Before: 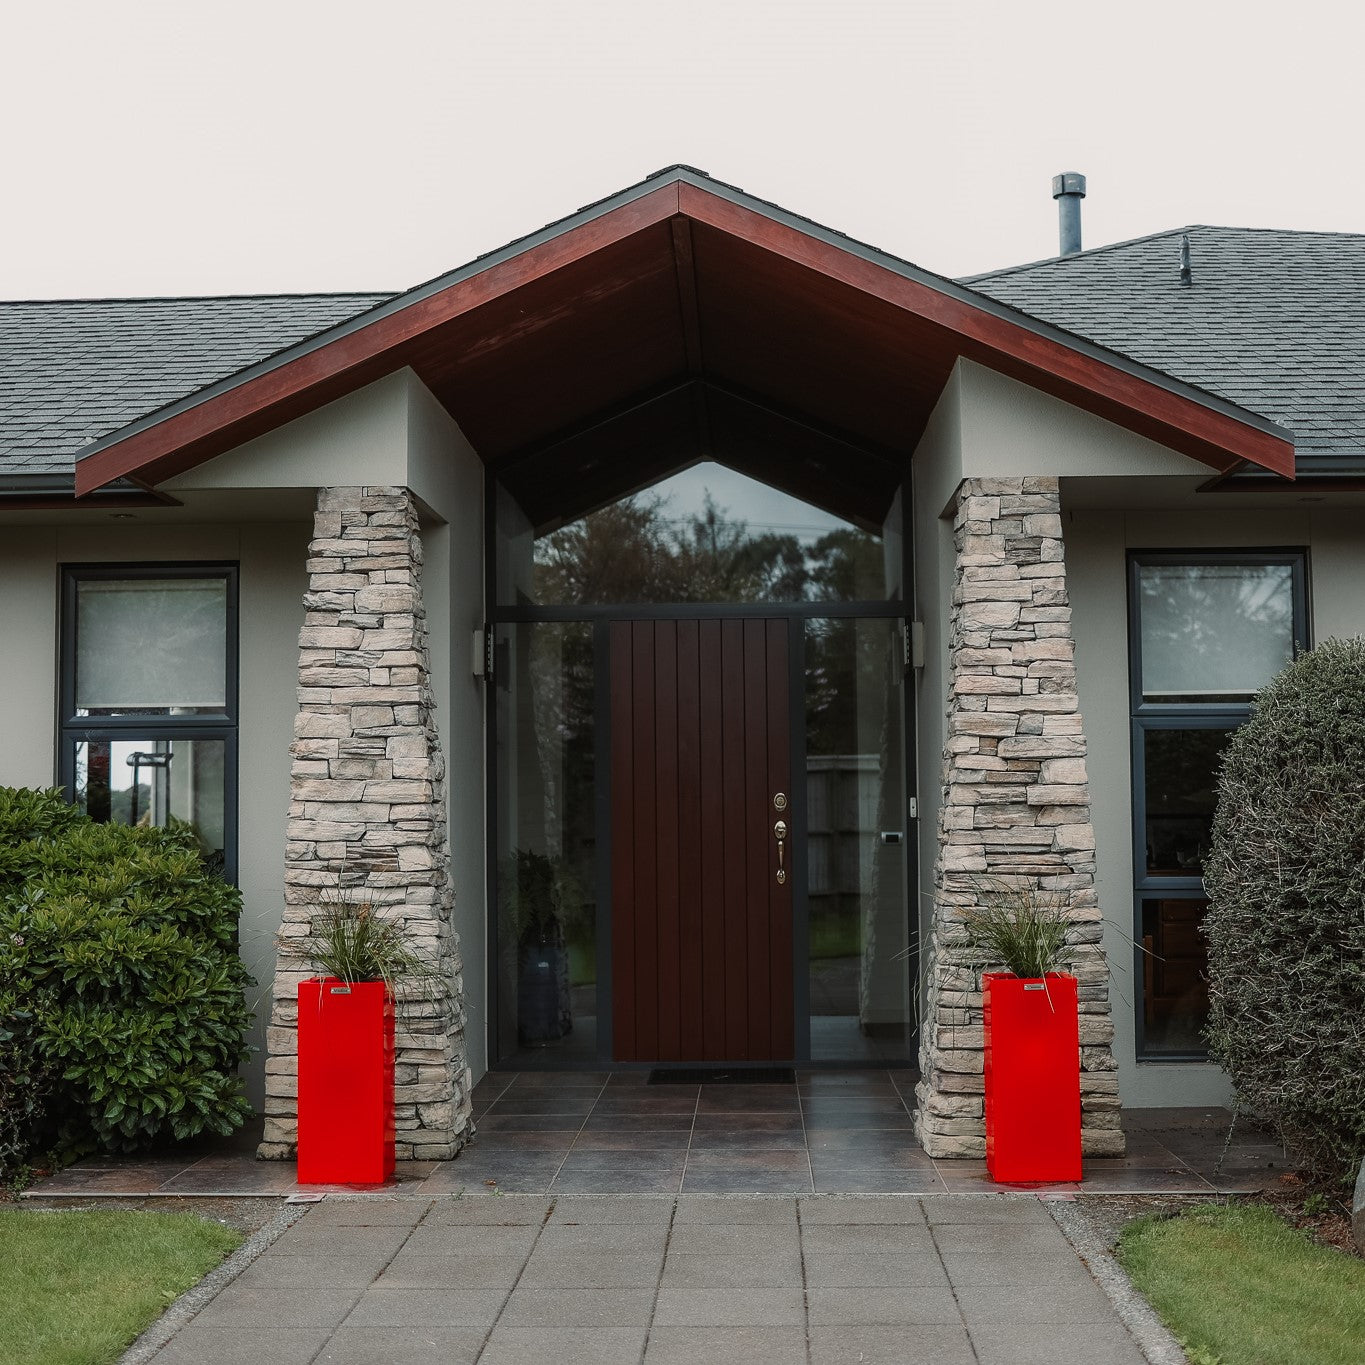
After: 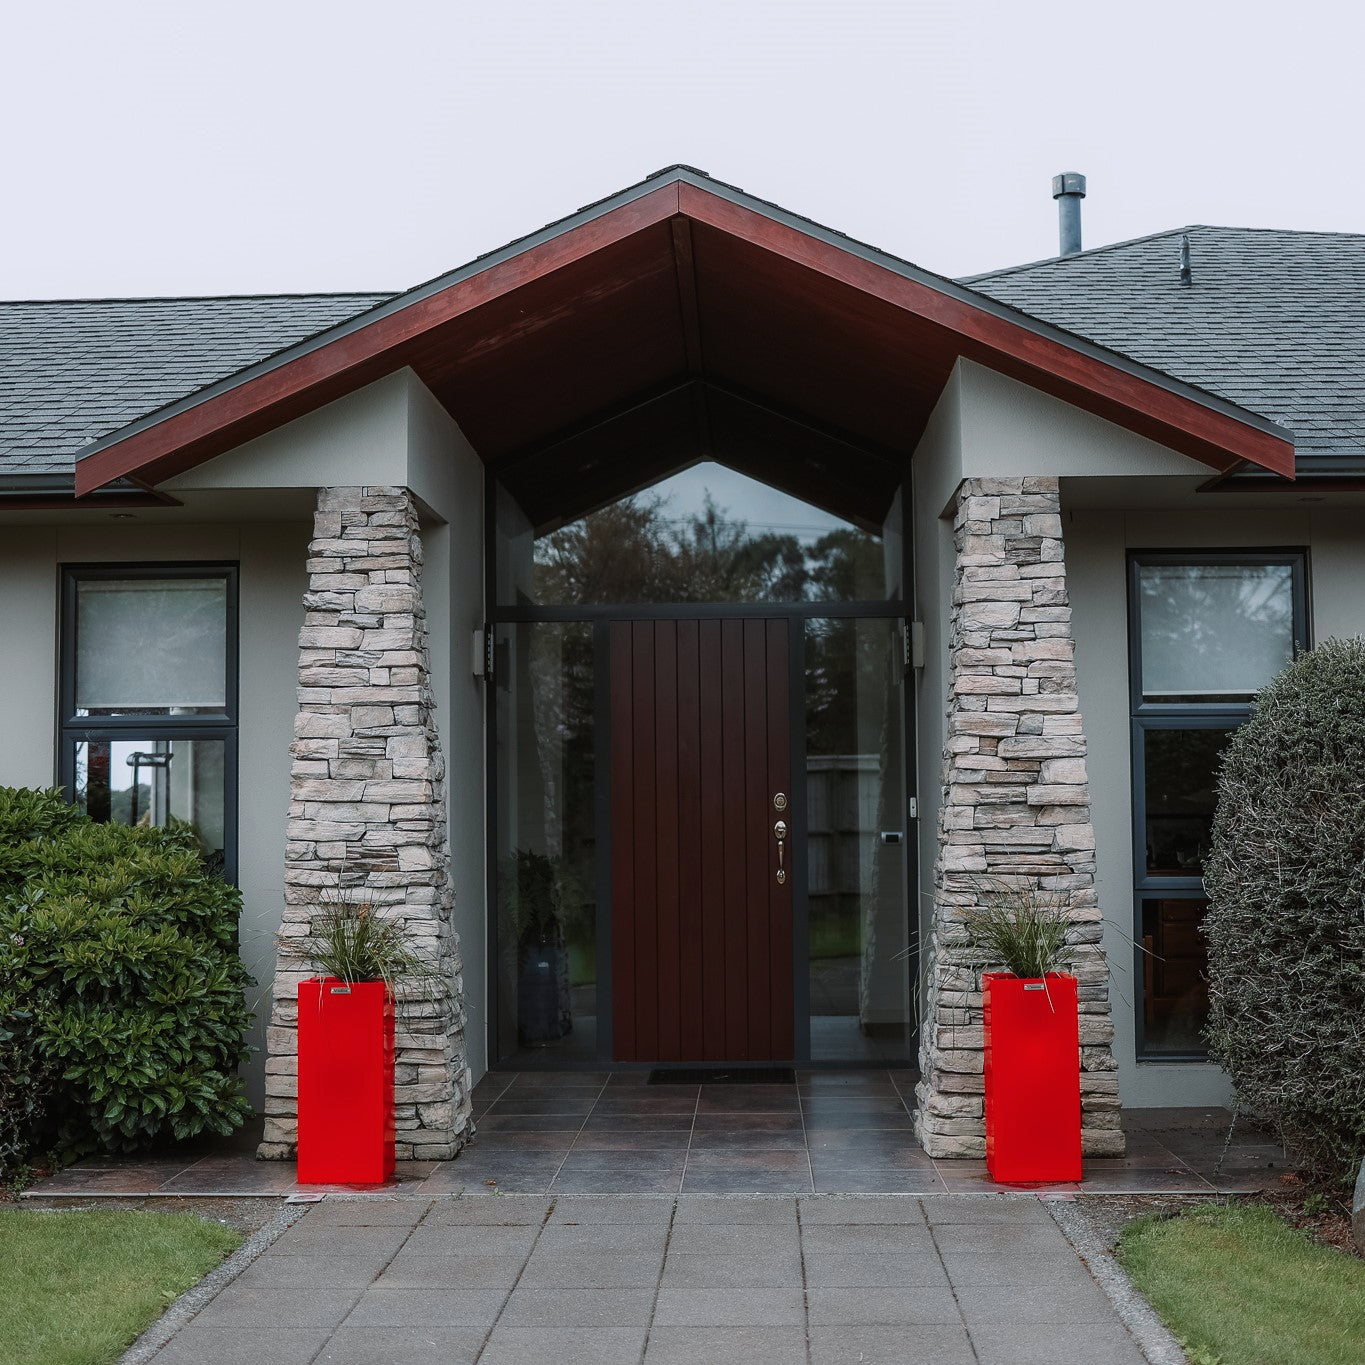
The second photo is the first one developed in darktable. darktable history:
color correction: highlights a* -0.772, highlights b* -8.92
